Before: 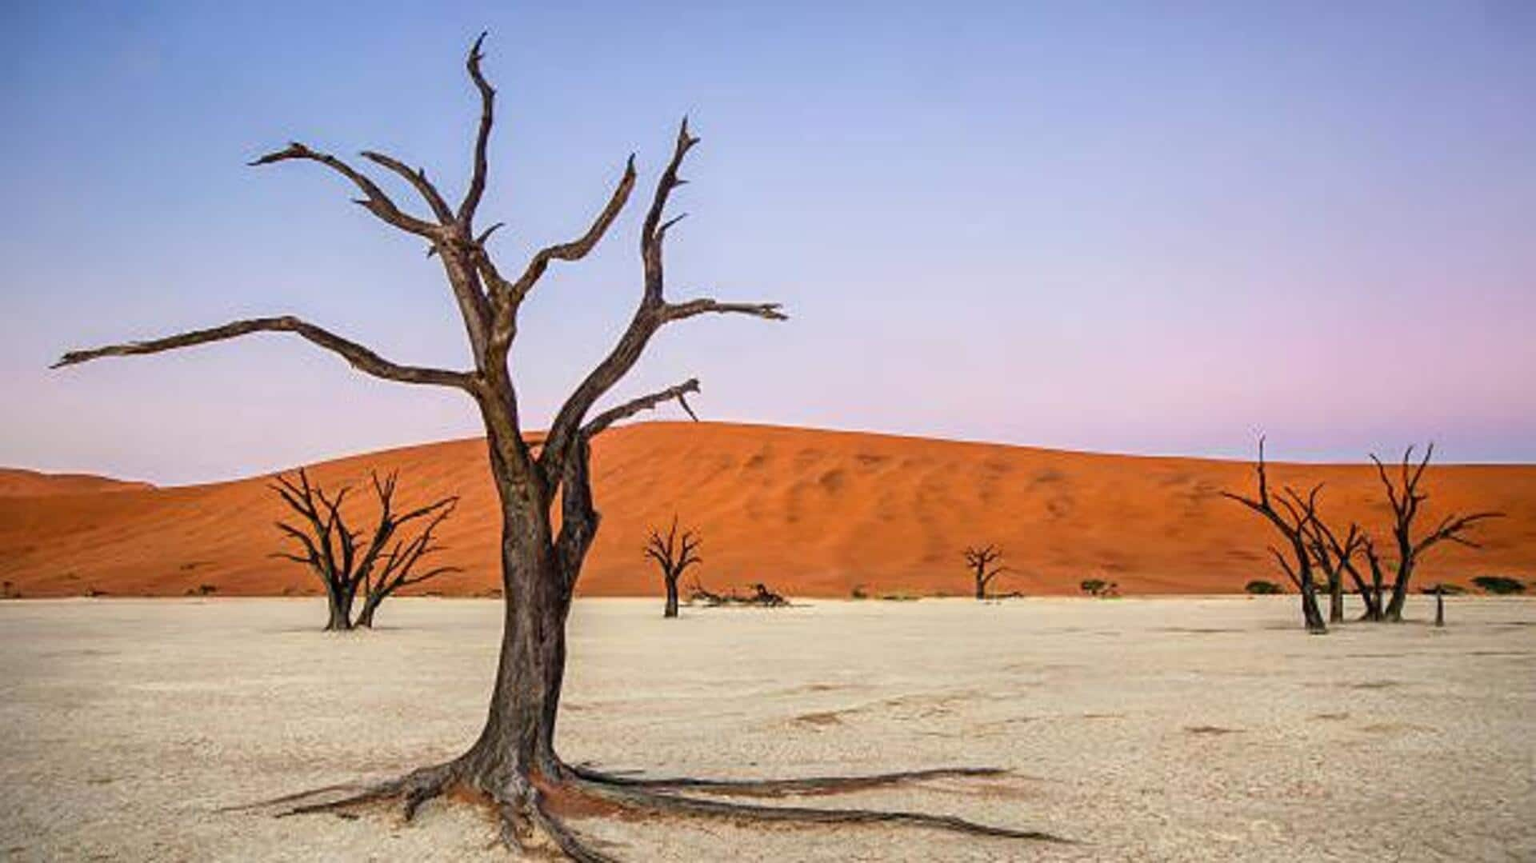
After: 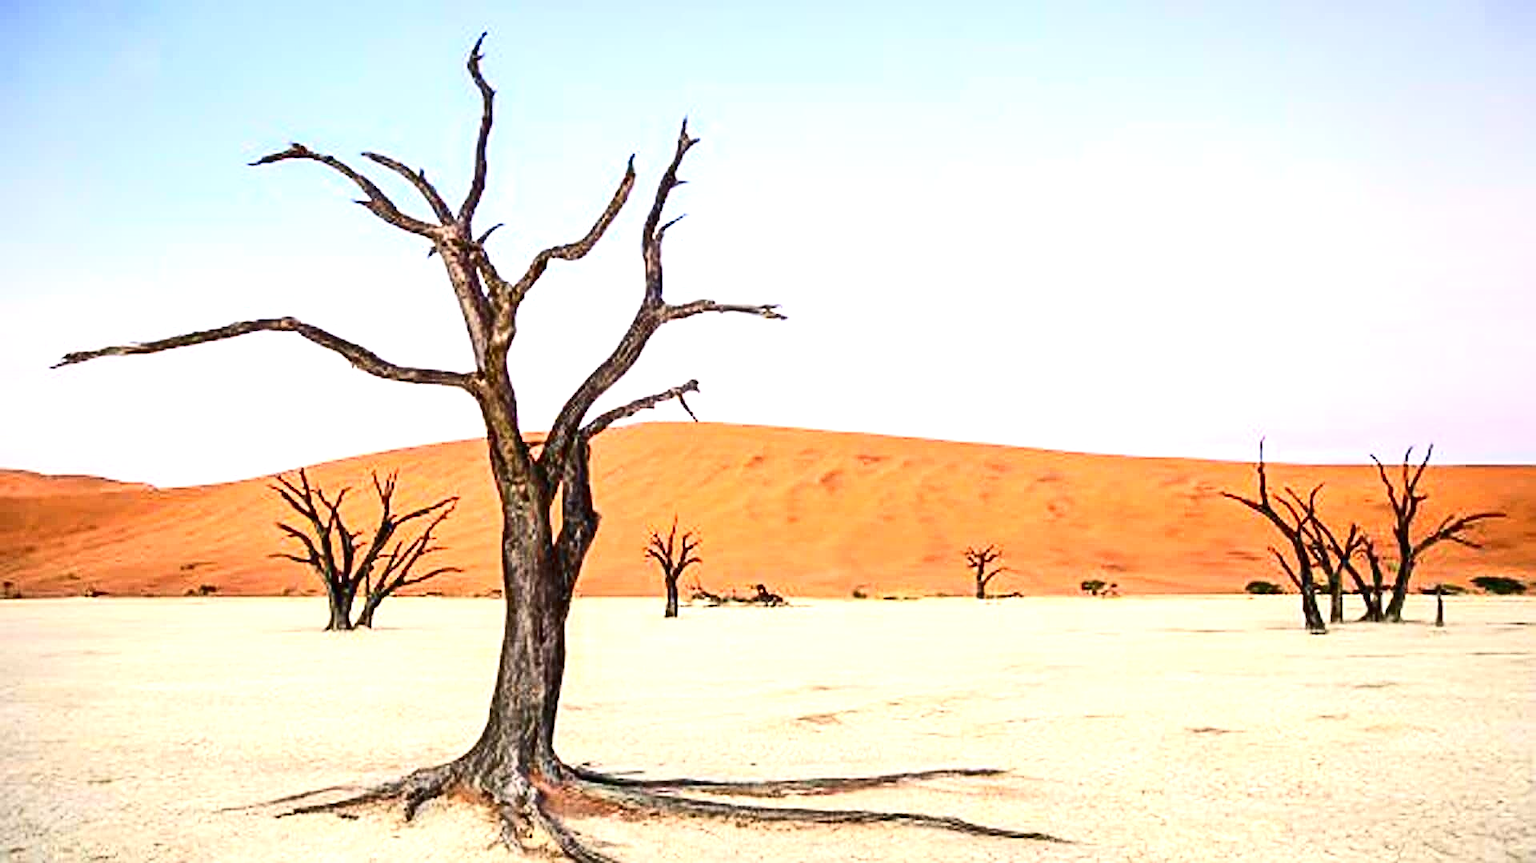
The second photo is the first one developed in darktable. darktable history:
contrast brightness saturation: contrast 0.28
sharpen: on, module defaults
exposure: black level correction 0, exposure 1.173 EV, compensate exposure bias true, compensate highlight preservation false
